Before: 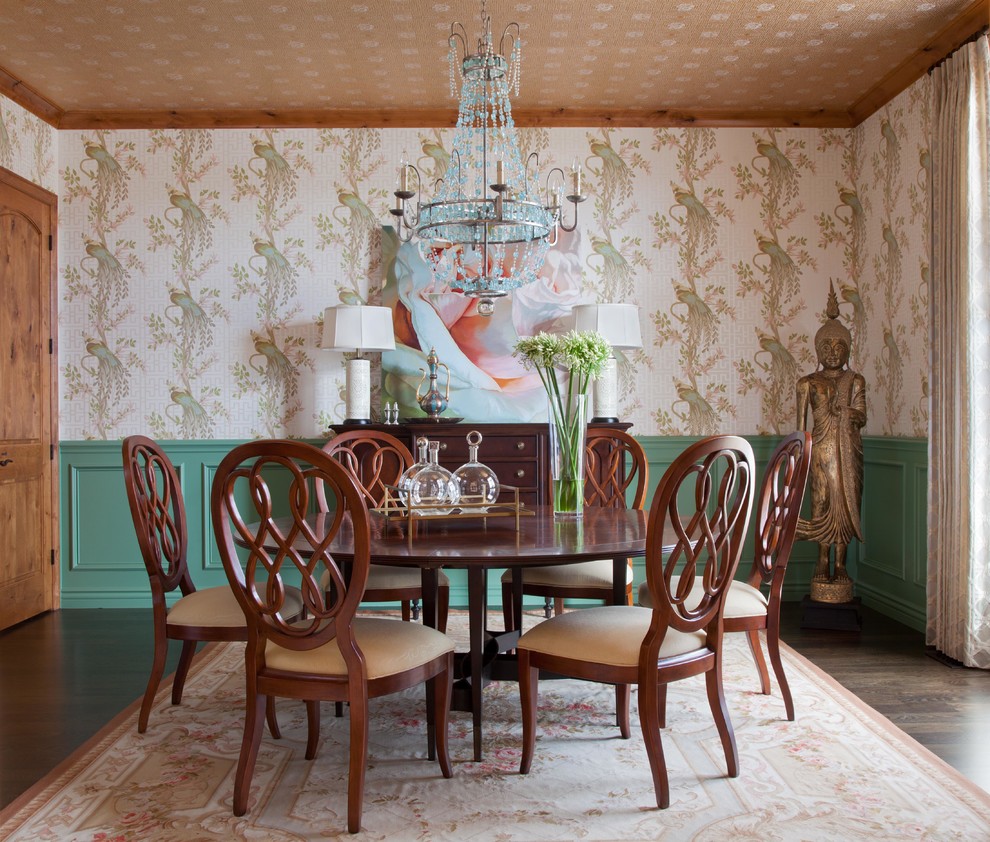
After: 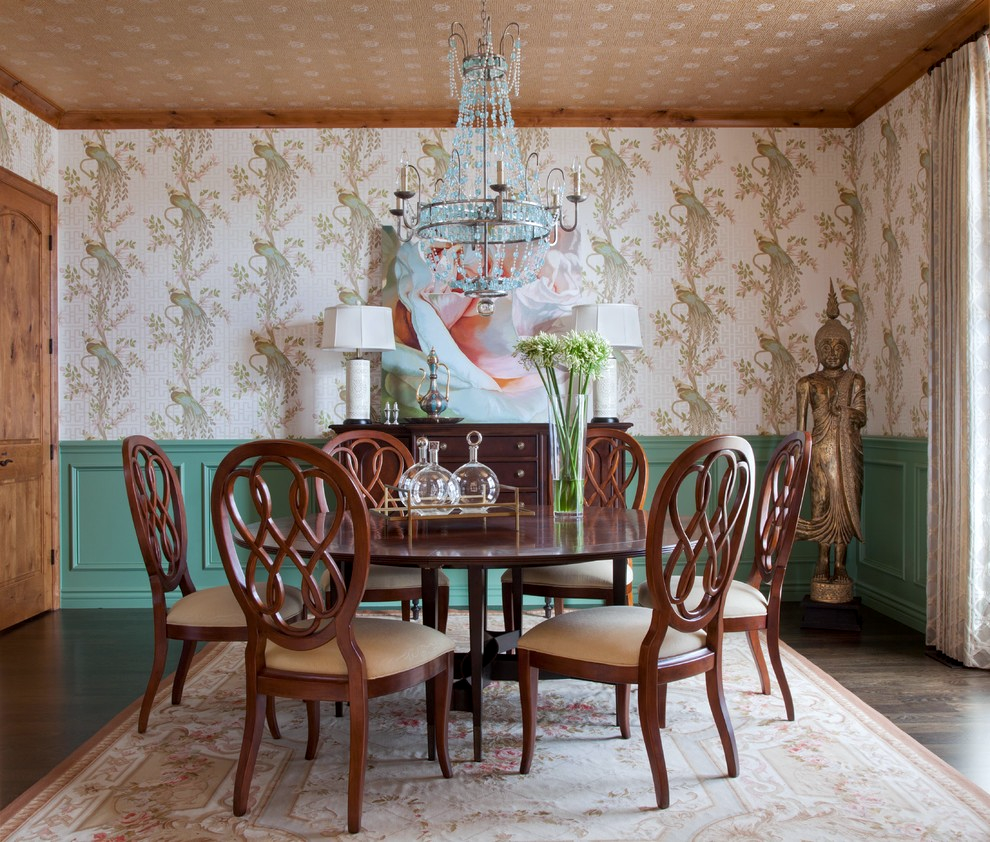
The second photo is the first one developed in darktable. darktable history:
local contrast: highlights 100%, shadows 100%, detail 120%, midtone range 0.2
white balance: red 0.982, blue 1.018
